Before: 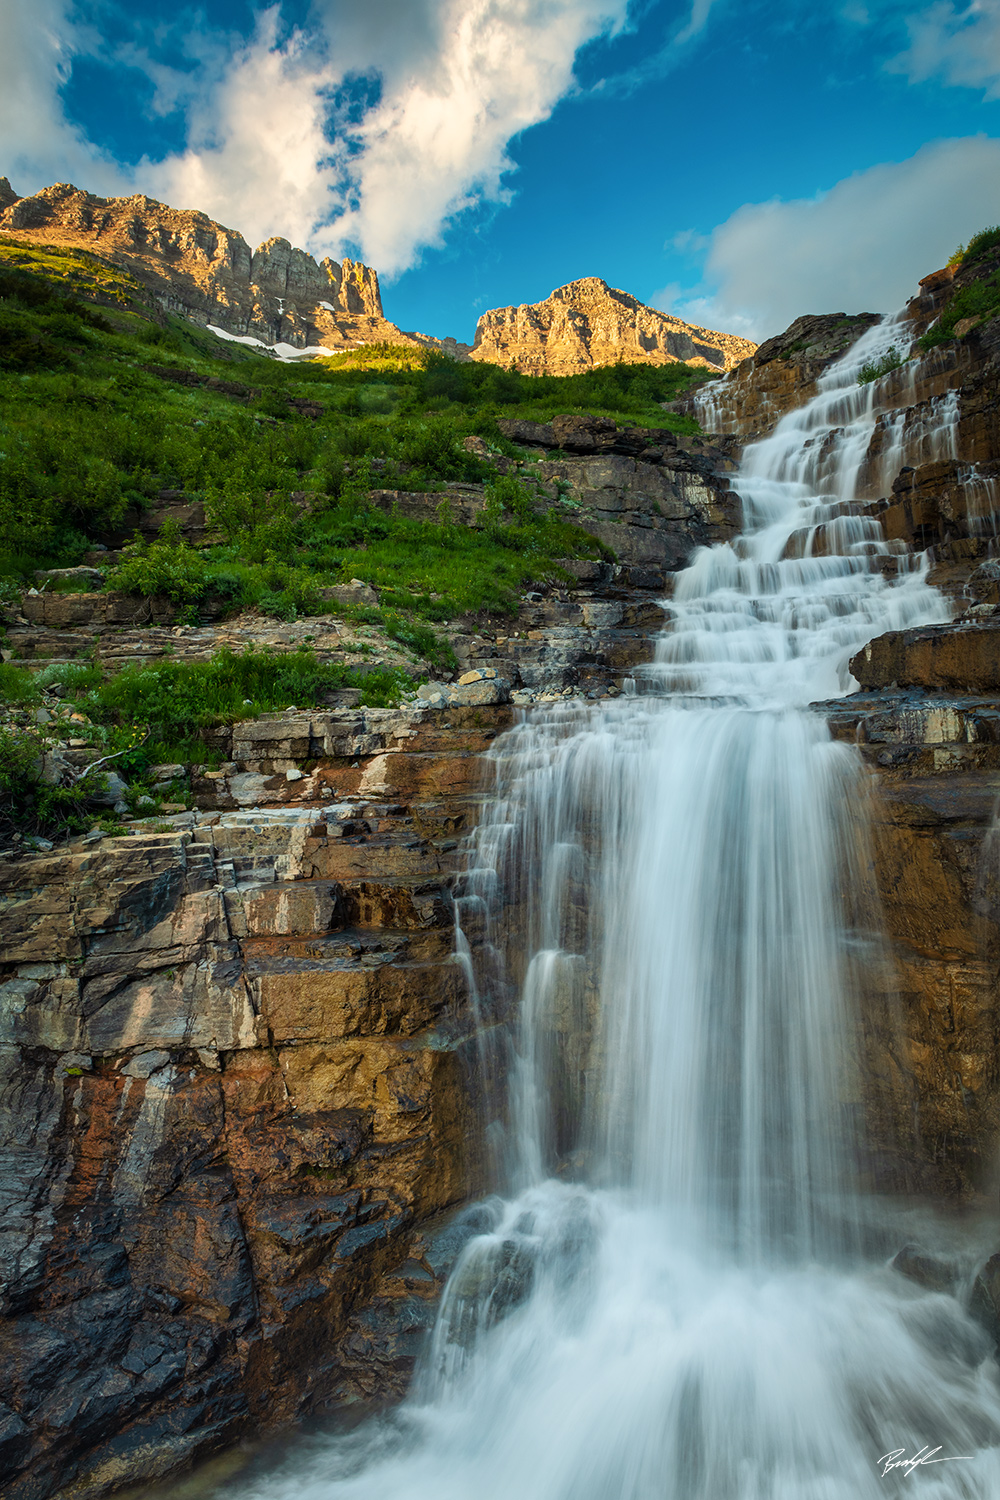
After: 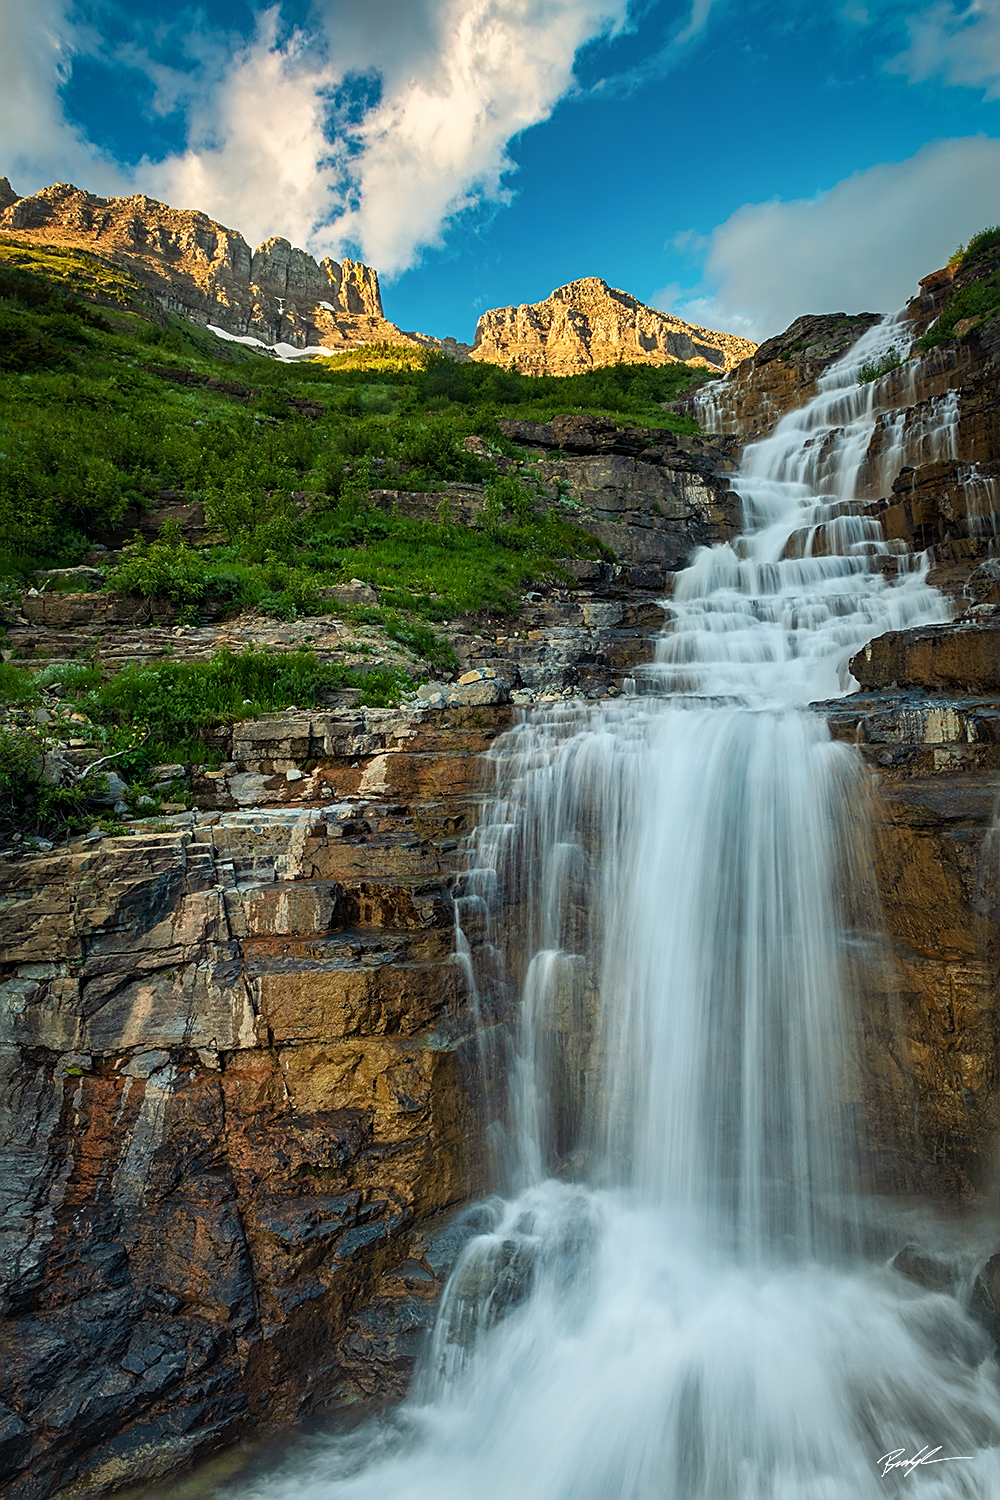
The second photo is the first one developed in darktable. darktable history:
tone equalizer: on, module defaults
sharpen: amount 0.55
